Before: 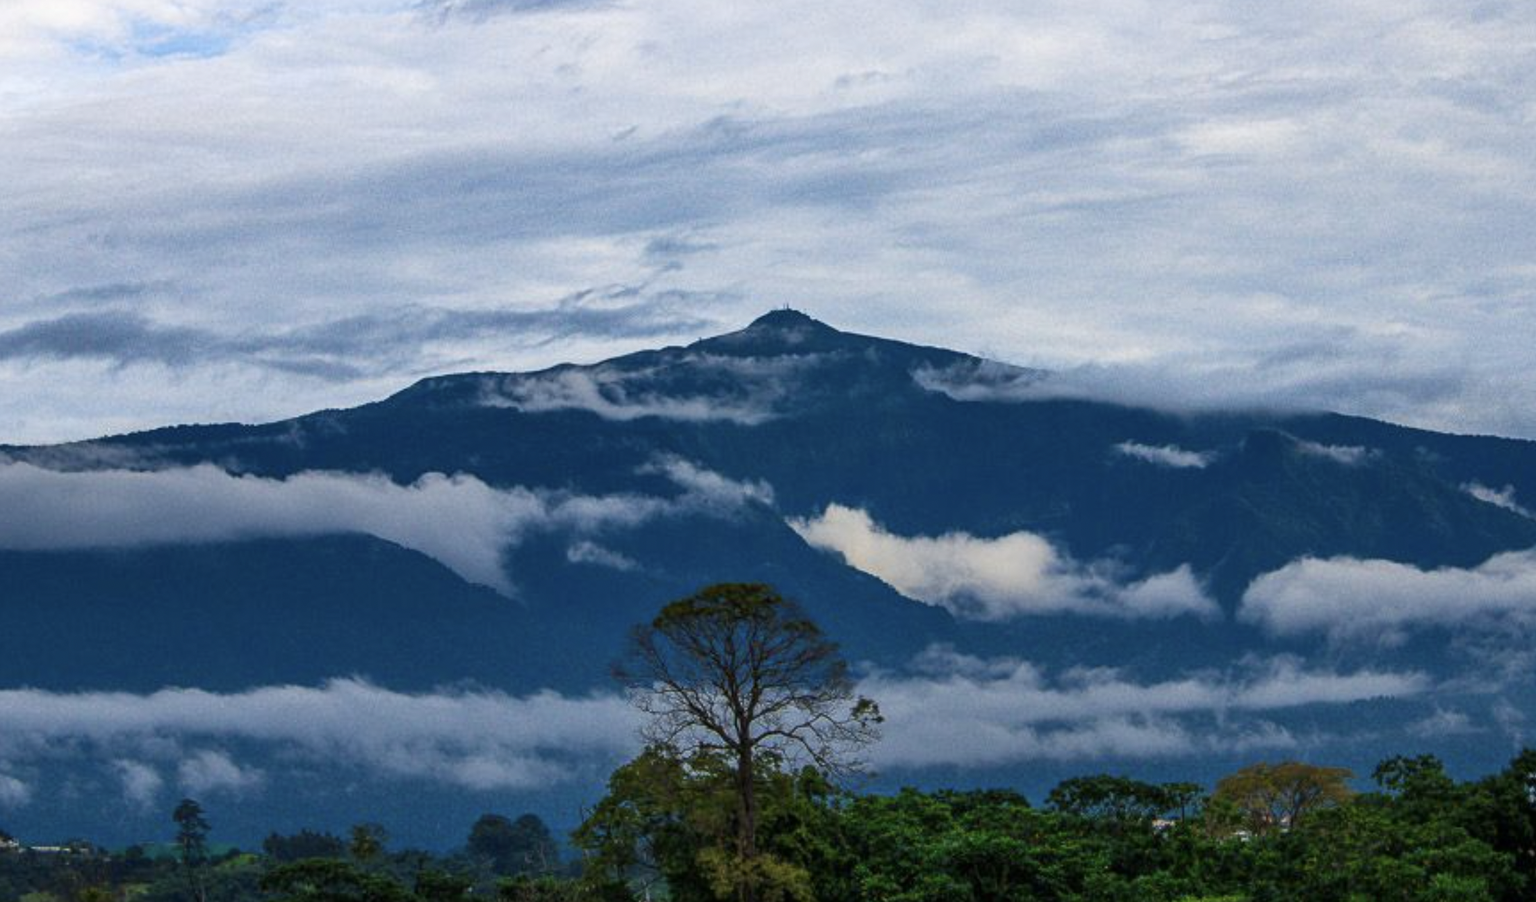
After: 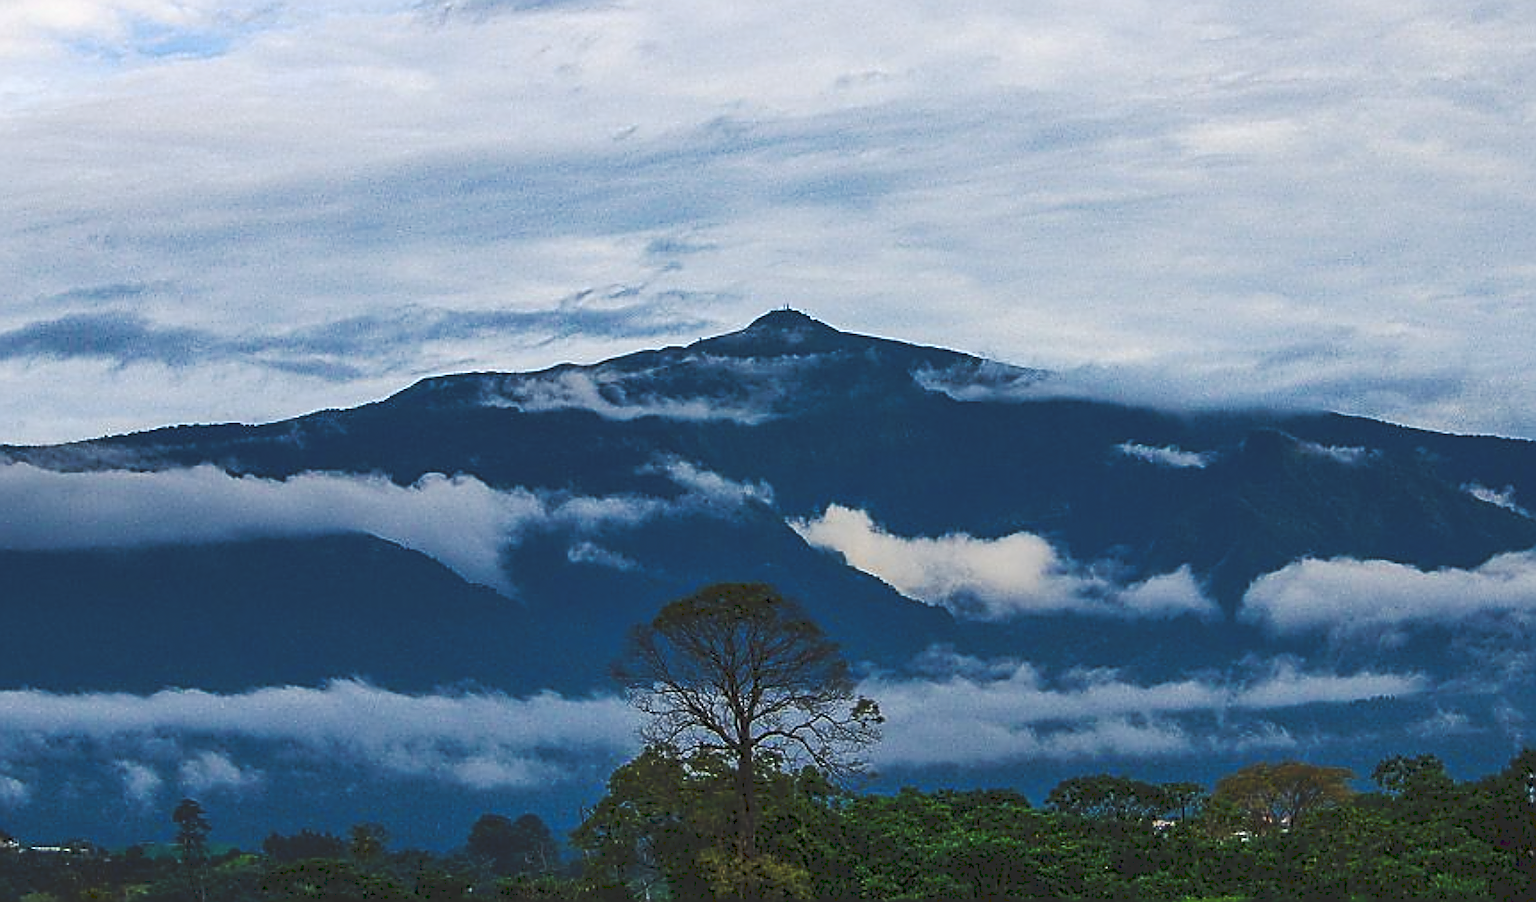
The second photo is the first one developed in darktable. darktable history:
tone curve: curves: ch0 [(0, 0) (0.003, 0.156) (0.011, 0.156) (0.025, 0.157) (0.044, 0.164) (0.069, 0.172) (0.1, 0.181) (0.136, 0.191) (0.177, 0.214) (0.224, 0.245) (0.277, 0.285) (0.335, 0.333) (0.399, 0.387) (0.468, 0.471) (0.543, 0.556) (0.623, 0.648) (0.709, 0.734) (0.801, 0.809) (0.898, 0.891) (1, 1)], preserve colors none
sharpen: amount 2
